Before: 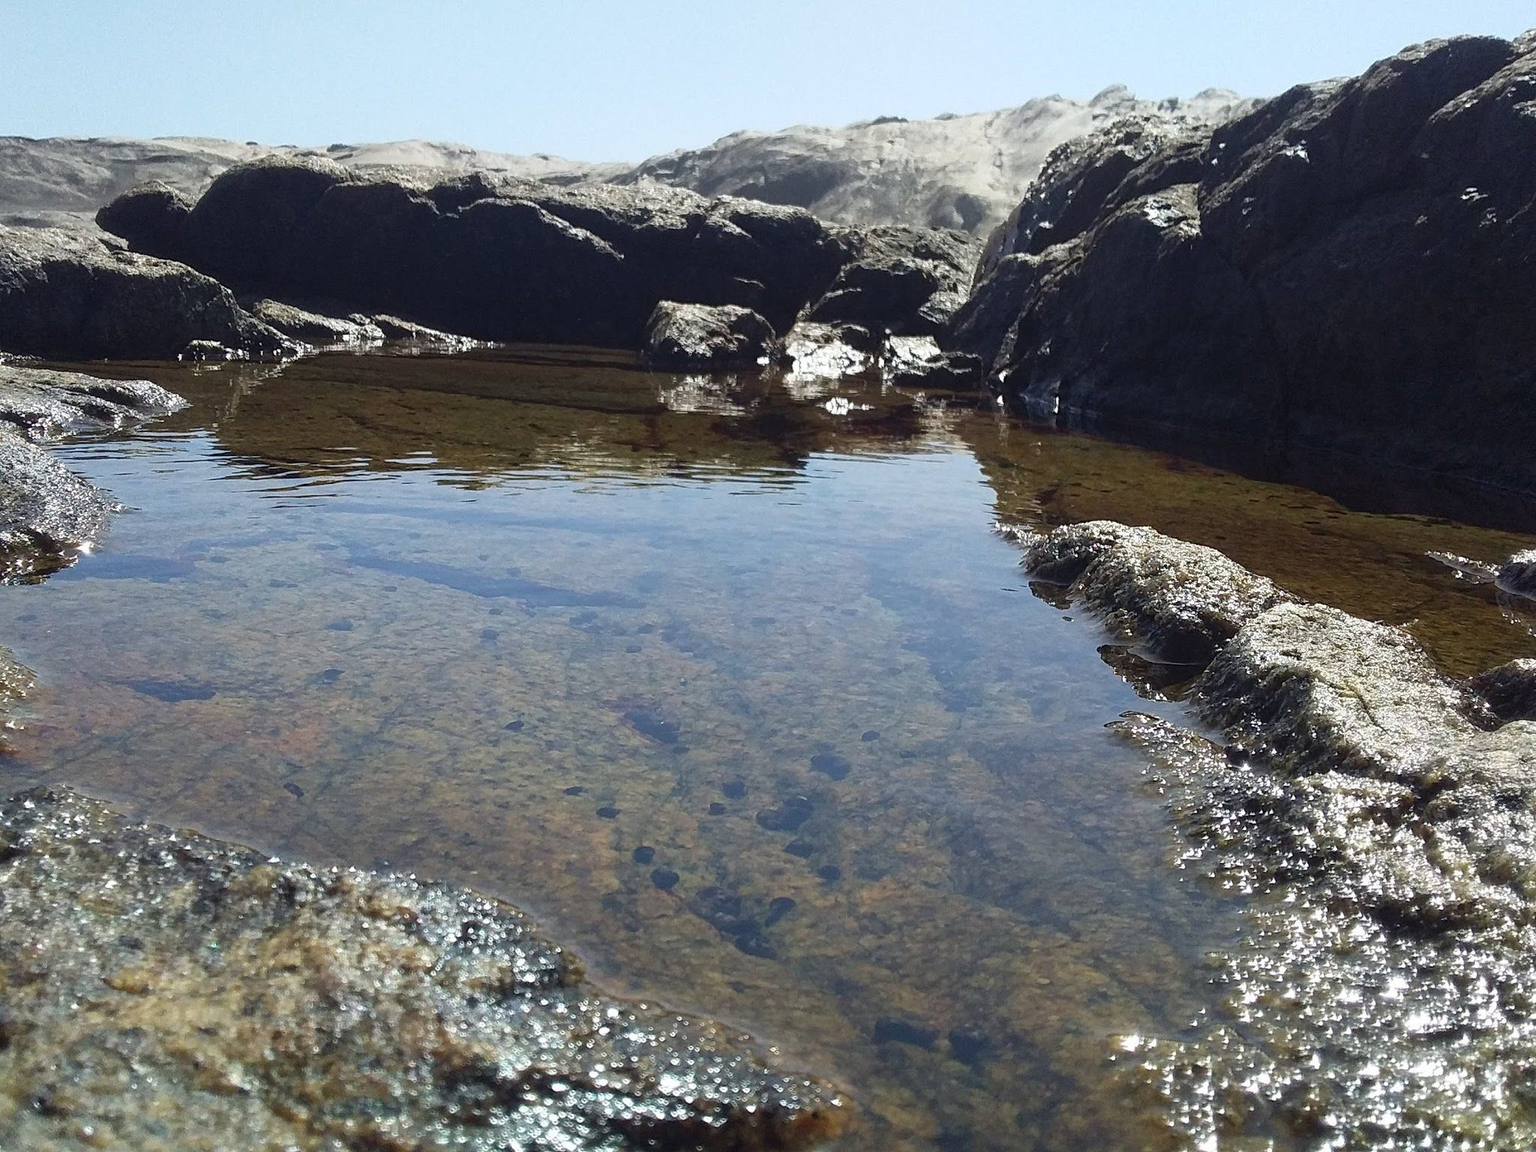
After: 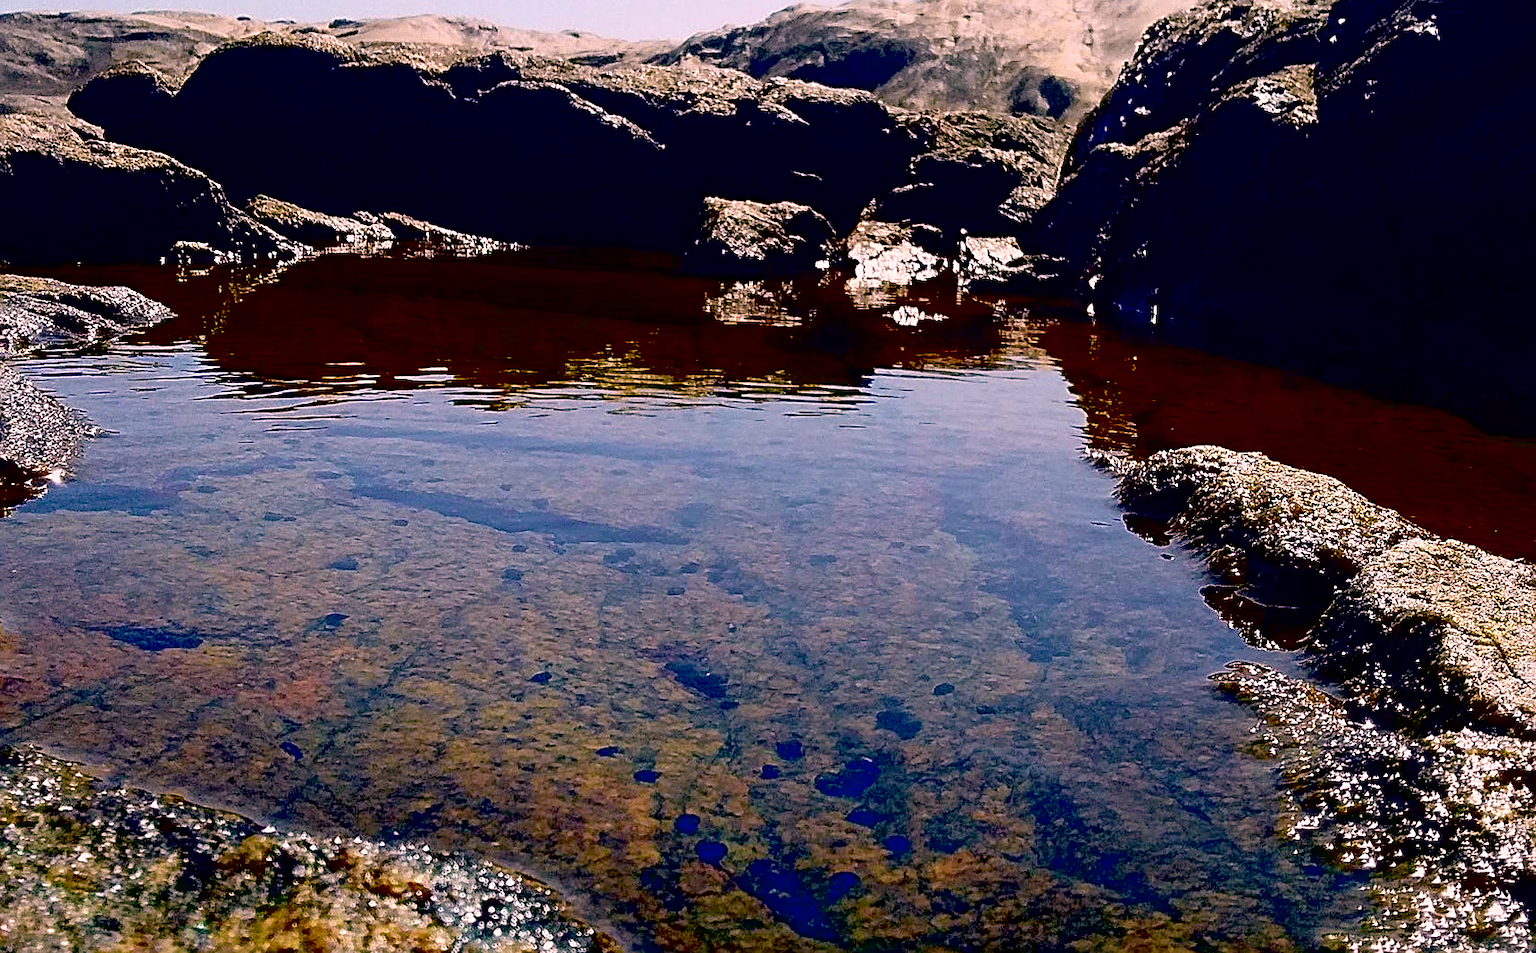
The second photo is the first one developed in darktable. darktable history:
sharpen: on, module defaults
exposure: black level correction 0.099, exposure -0.086 EV, compensate highlight preservation false
color correction: highlights a* 14.65, highlights b* 4.86
tone equalizer: -7 EV 0.137 EV, smoothing diameter 24.95%, edges refinement/feathering 7.4, preserve details guided filter
crop and rotate: left 2.399%, top 11.044%, right 9.206%, bottom 15.779%
local contrast: mode bilateral grid, contrast 10, coarseness 25, detail 110%, midtone range 0.2
velvia: strength 24.71%
color zones: curves: ch0 [(0.224, 0.526) (0.75, 0.5)]; ch1 [(0.055, 0.526) (0.224, 0.761) (0.377, 0.526) (0.75, 0.5)]
